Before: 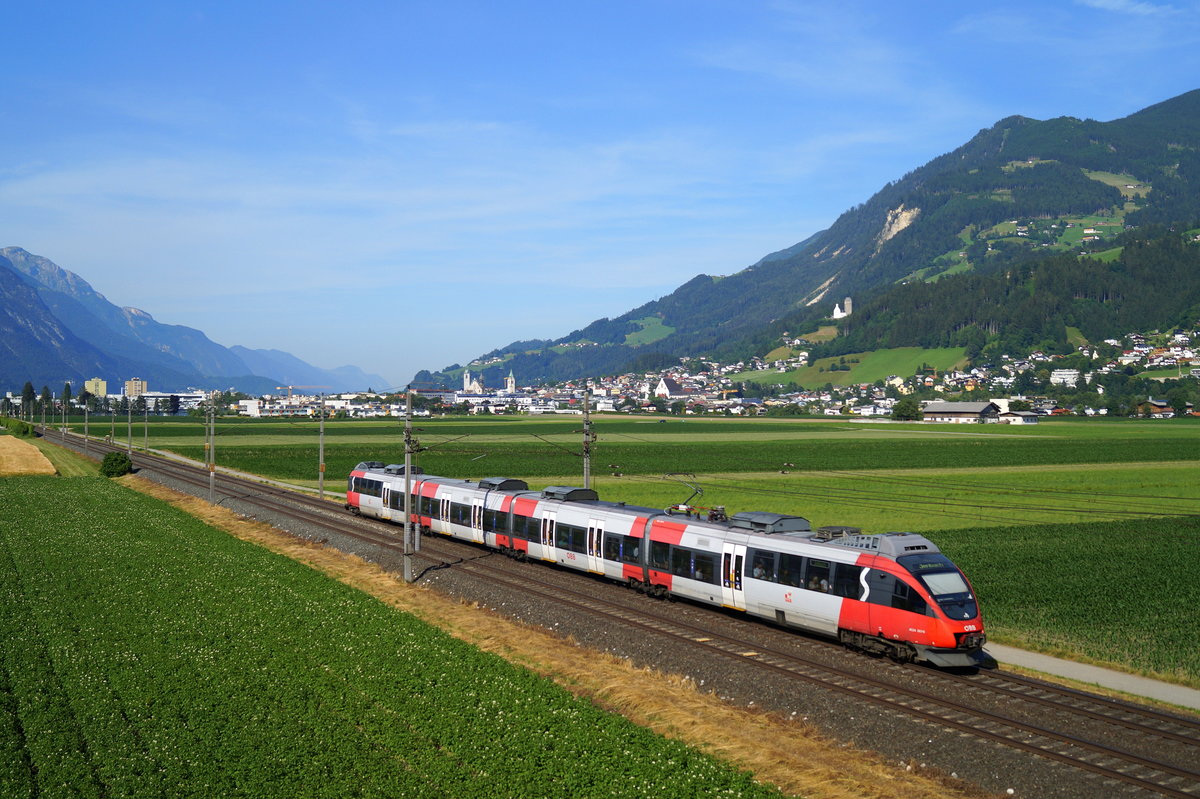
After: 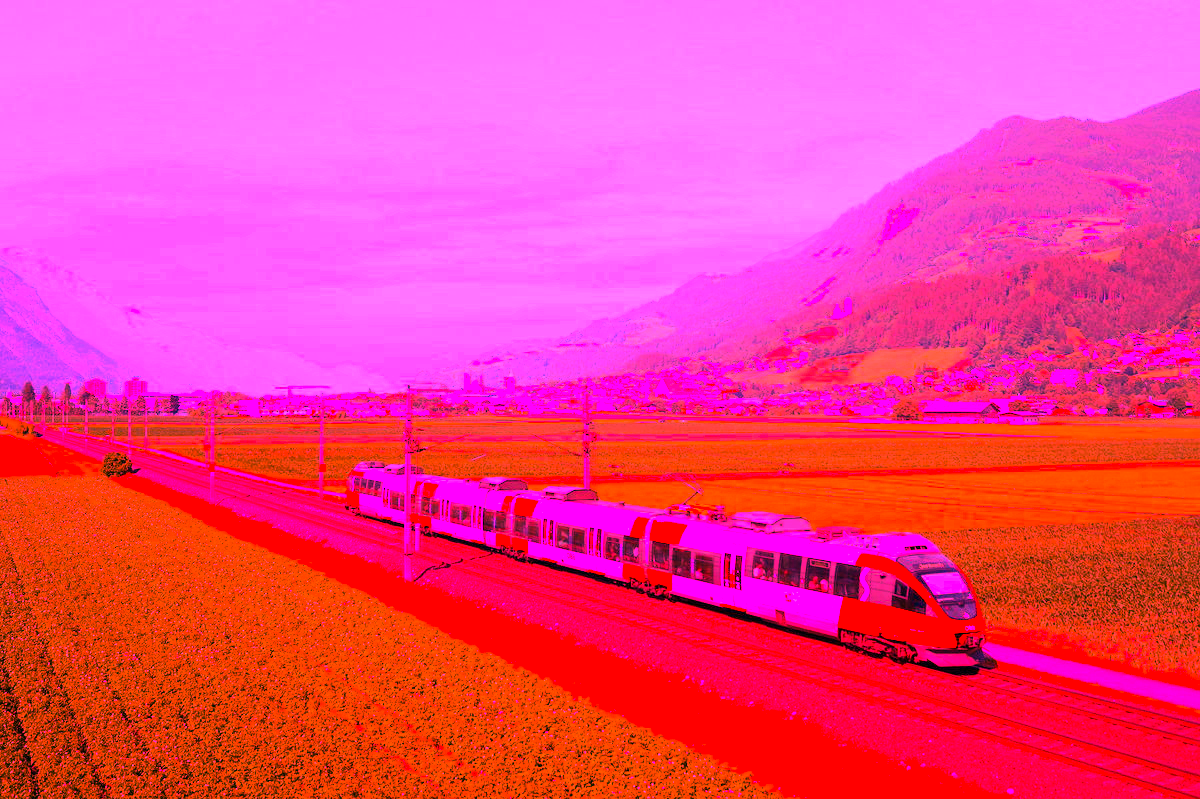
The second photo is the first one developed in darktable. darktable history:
color balance: output saturation 120%
white balance: red 4.26, blue 1.802
